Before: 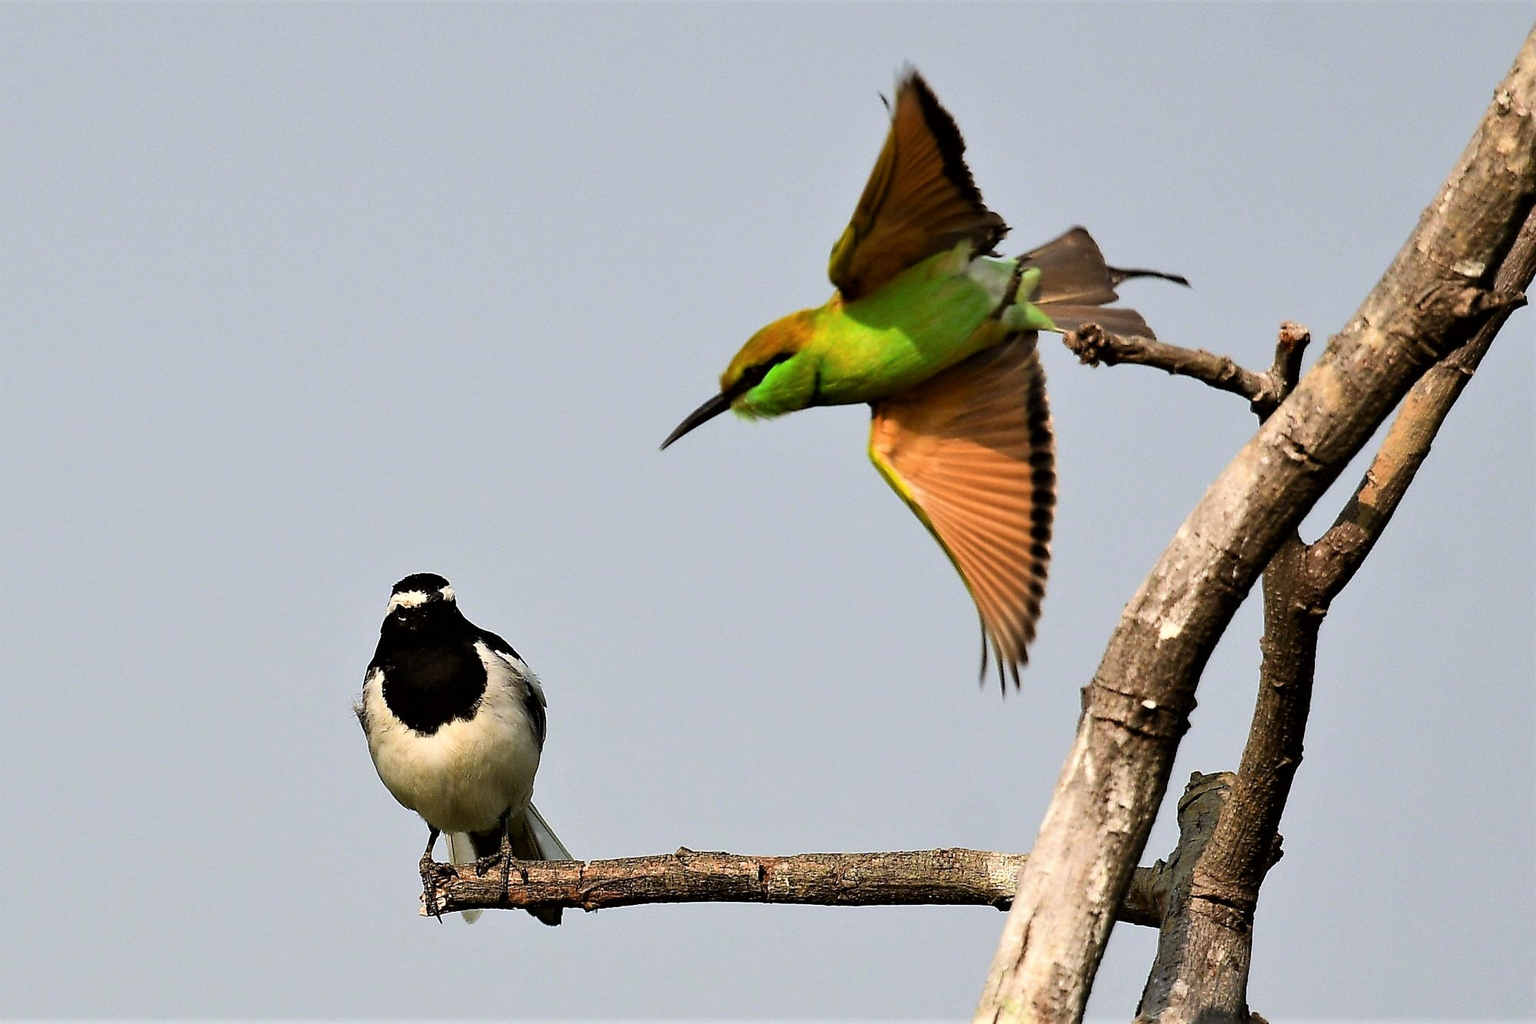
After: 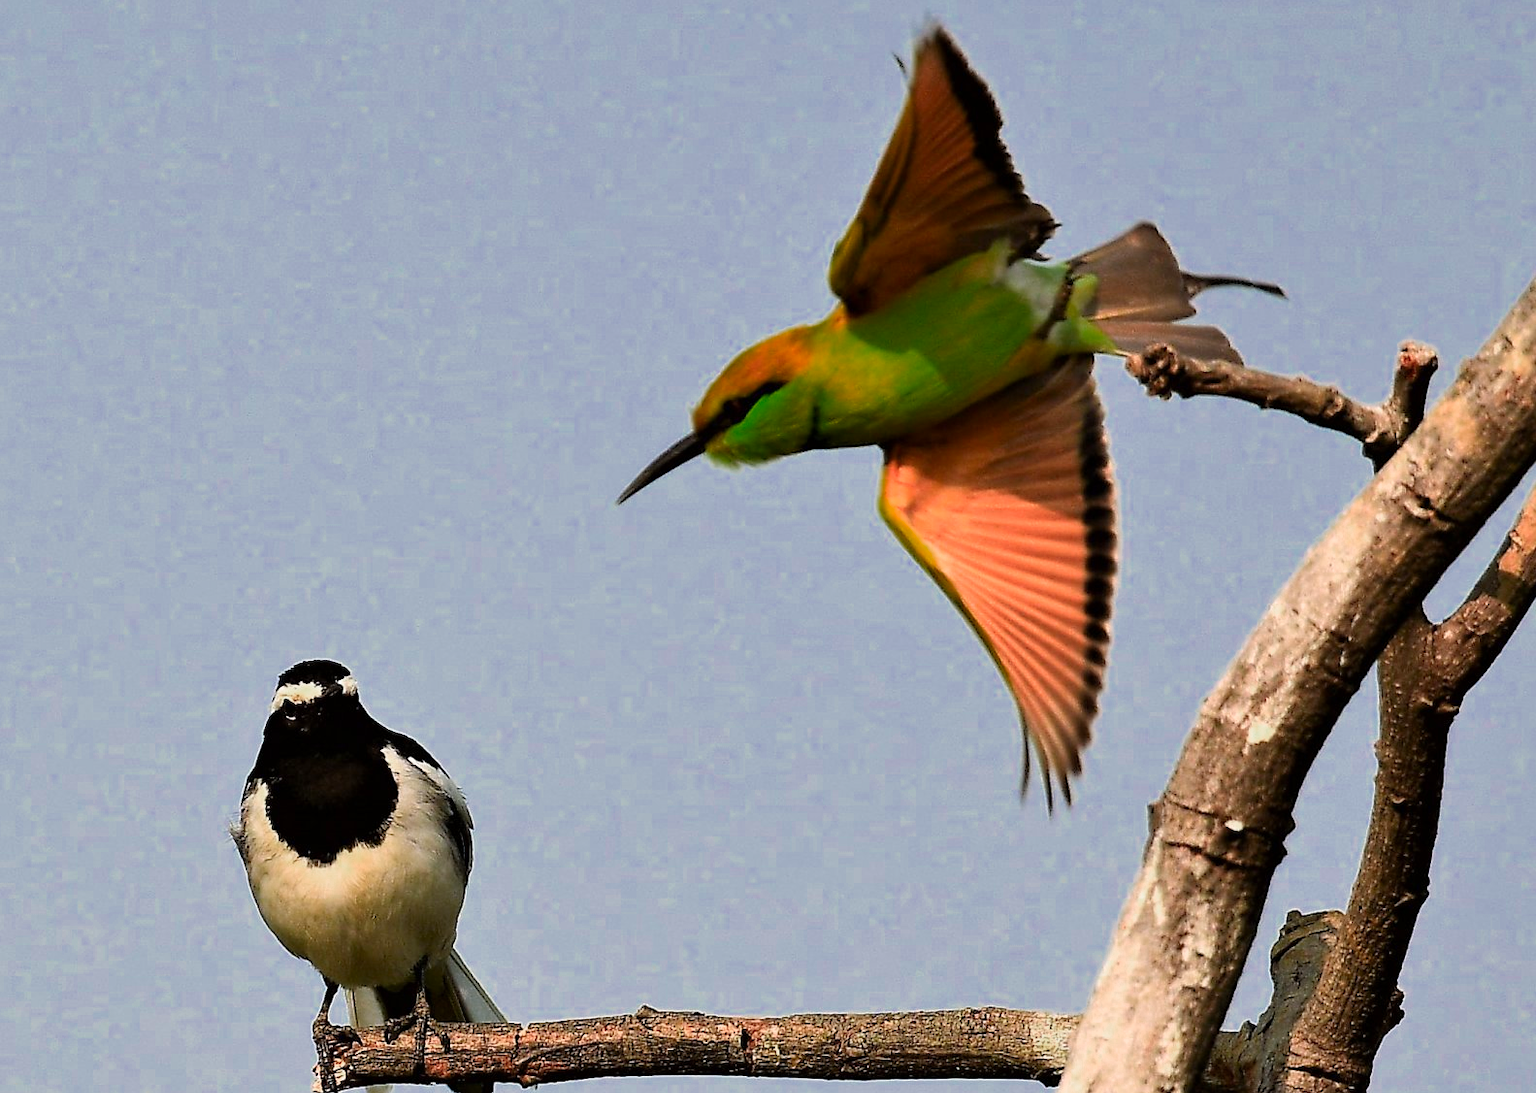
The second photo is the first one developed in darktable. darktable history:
crop: left 11.235%, top 4.959%, right 9.566%, bottom 10.428%
color zones: curves: ch0 [(0, 0.553) (0.123, 0.58) (0.23, 0.419) (0.468, 0.155) (0.605, 0.132) (0.723, 0.063) (0.833, 0.172) (0.921, 0.468)]; ch1 [(0.025, 0.645) (0.229, 0.584) (0.326, 0.551) (0.537, 0.446) (0.599, 0.911) (0.708, 1) (0.805, 0.944)]; ch2 [(0.086, 0.468) (0.254, 0.464) (0.638, 0.564) (0.702, 0.592) (0.768, 0.564)]
